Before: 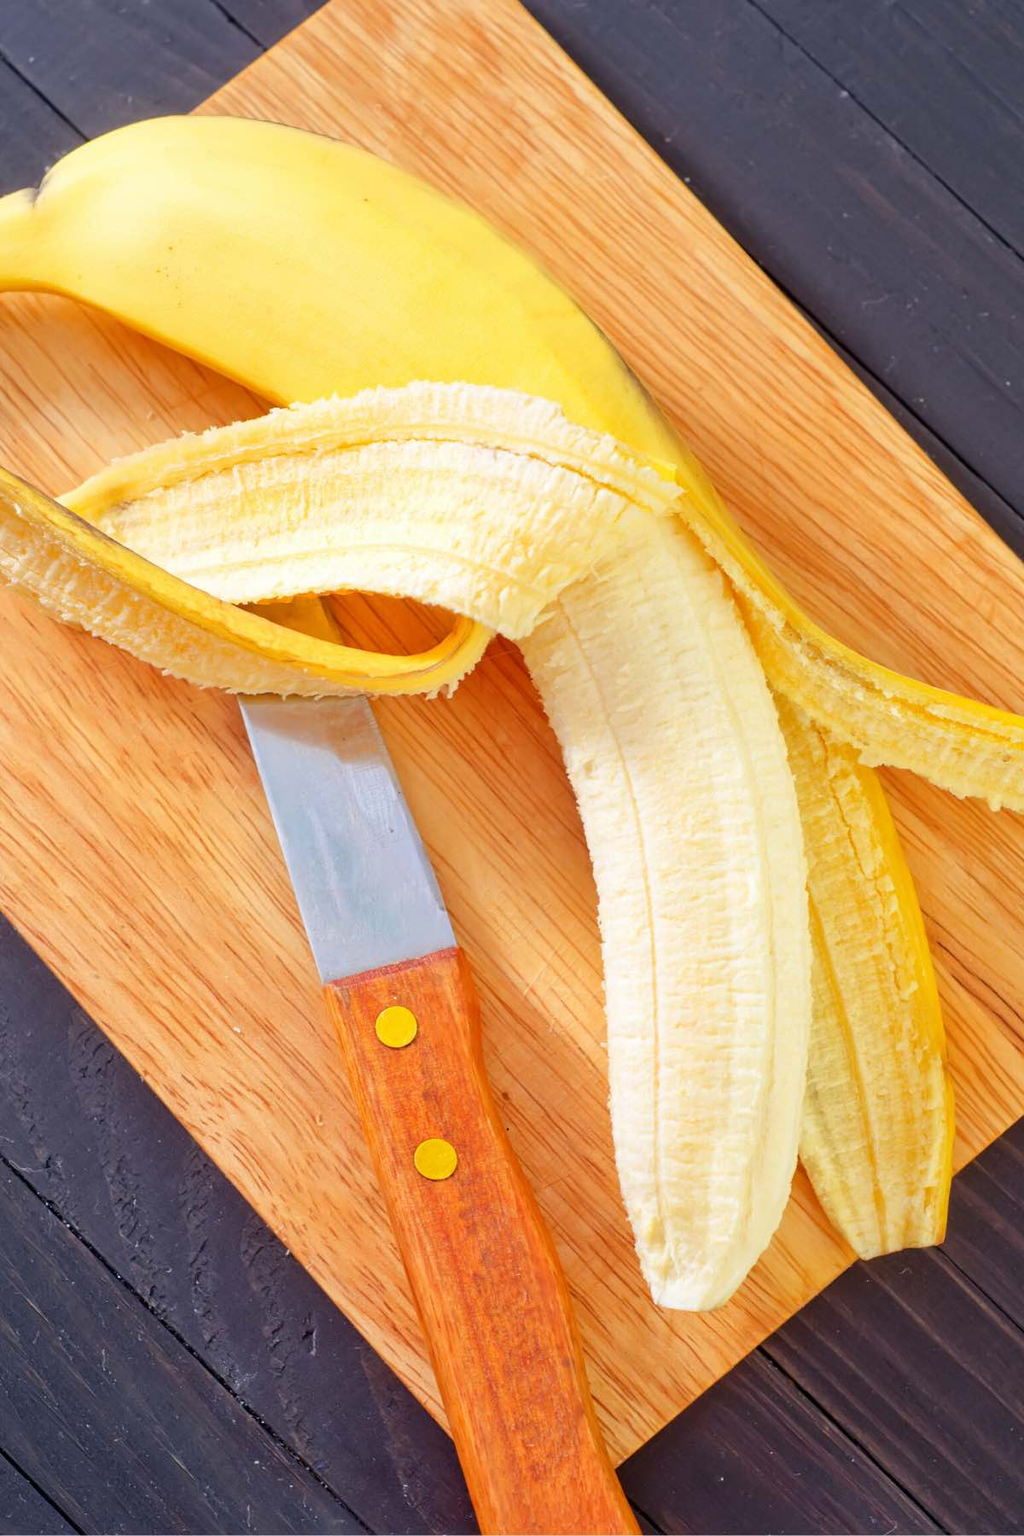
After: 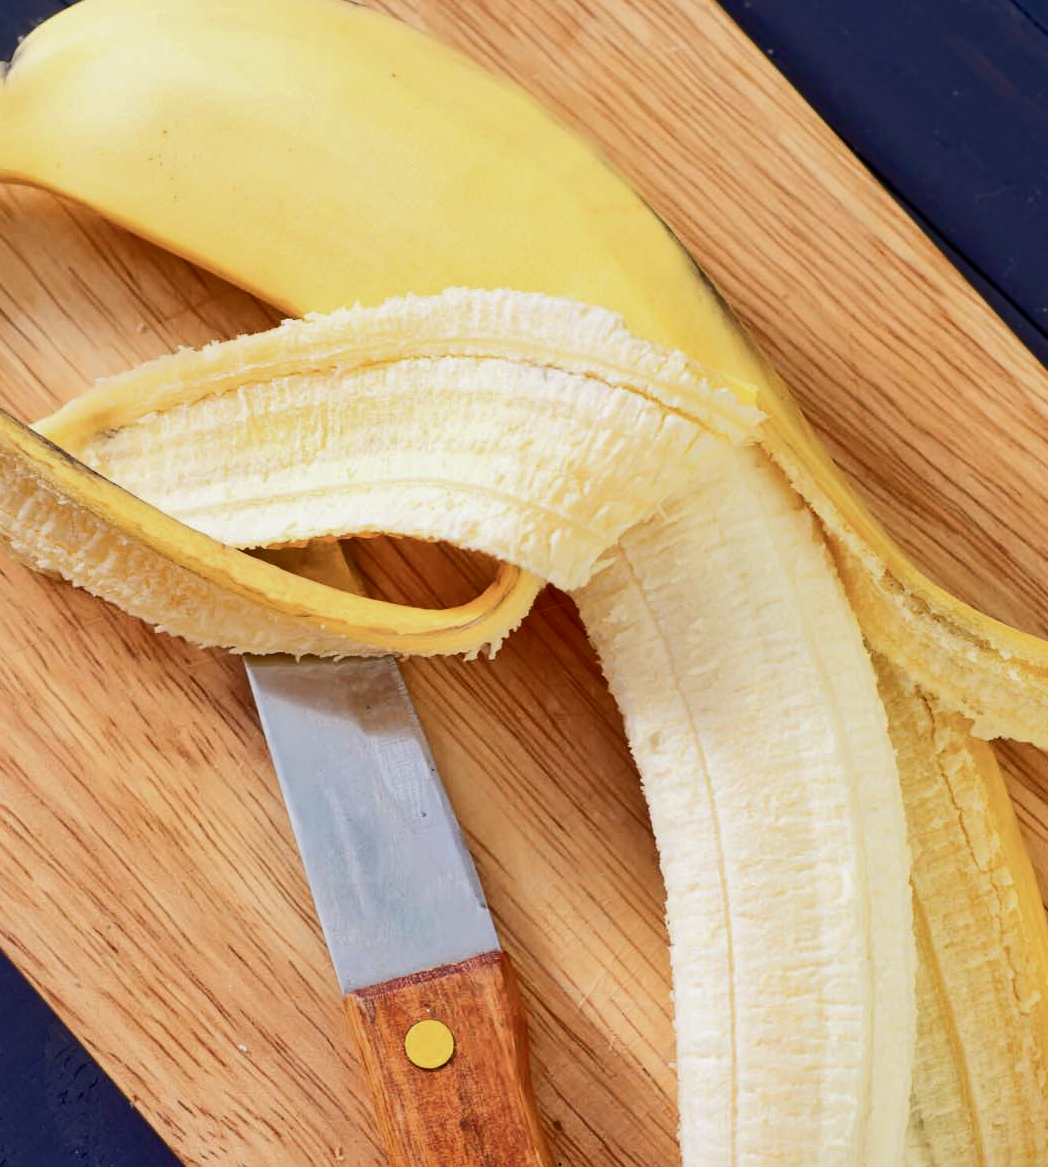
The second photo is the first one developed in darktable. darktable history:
base curve: curves: ch0 [(0, 0) (0.235, 0.266) (0.503, 0.496) (0.786, 0.72) (1, 1)]
color balance rgb: shadows lift › luminance -40.9%, shadows lift › chroma 14.252%, shadows lift › hue 261.17°, perceptual saturation grading › global saturation 14.063%, perceptual saturation grading › highlights -30.66%, perceptual saturation grading › shadows 50.88%, perceptual brilliance grading › highlights 2.053%, perceptual brilliance grading › mid-tones -49.817%, perceptual brilliance grading › shadows -49.783%, global vibrance -16.86%, contrast -6.336%
crop: left 2.965%, top 8.876%, right 9.662%, bottom 26.258%
